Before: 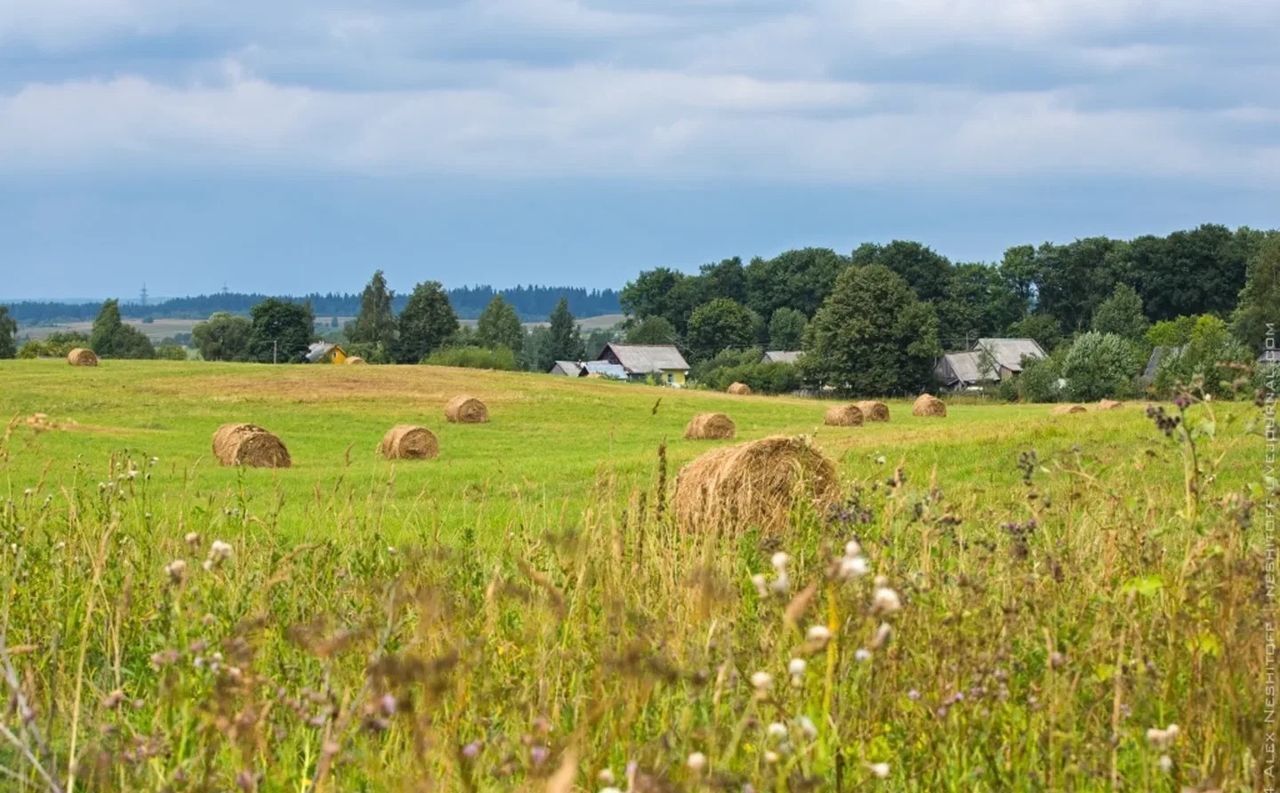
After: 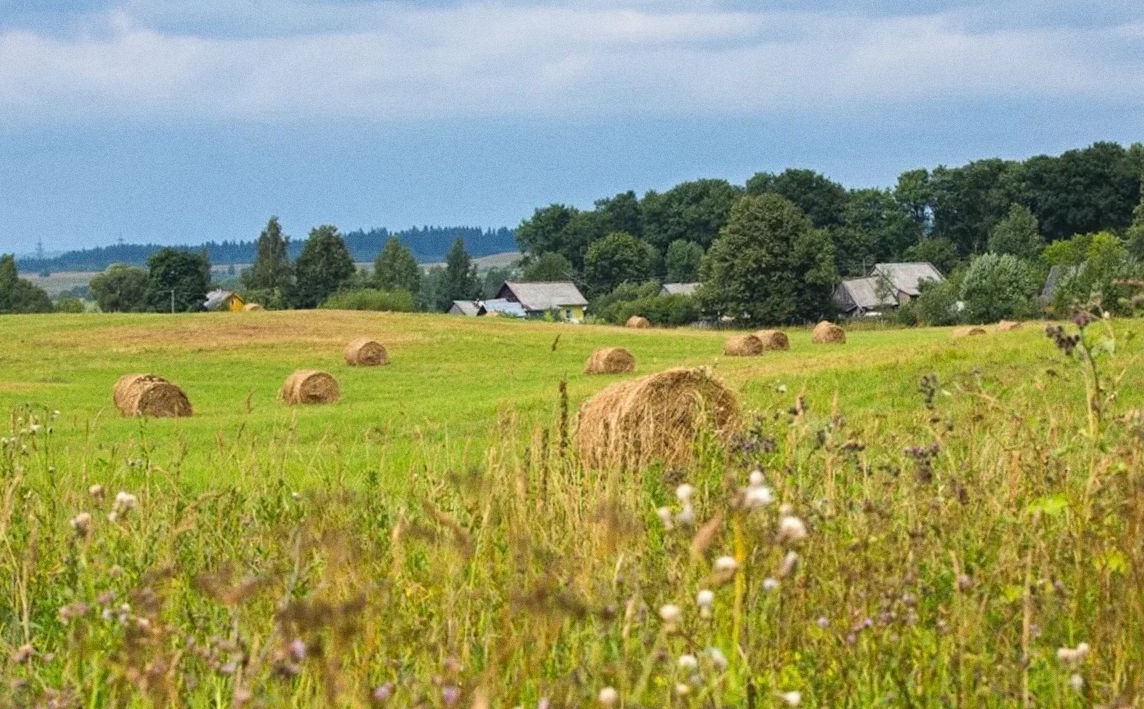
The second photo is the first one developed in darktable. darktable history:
crop and rotate: angle 1.96°, left 5.673%, top 5.673%
grain: on, module defaults
